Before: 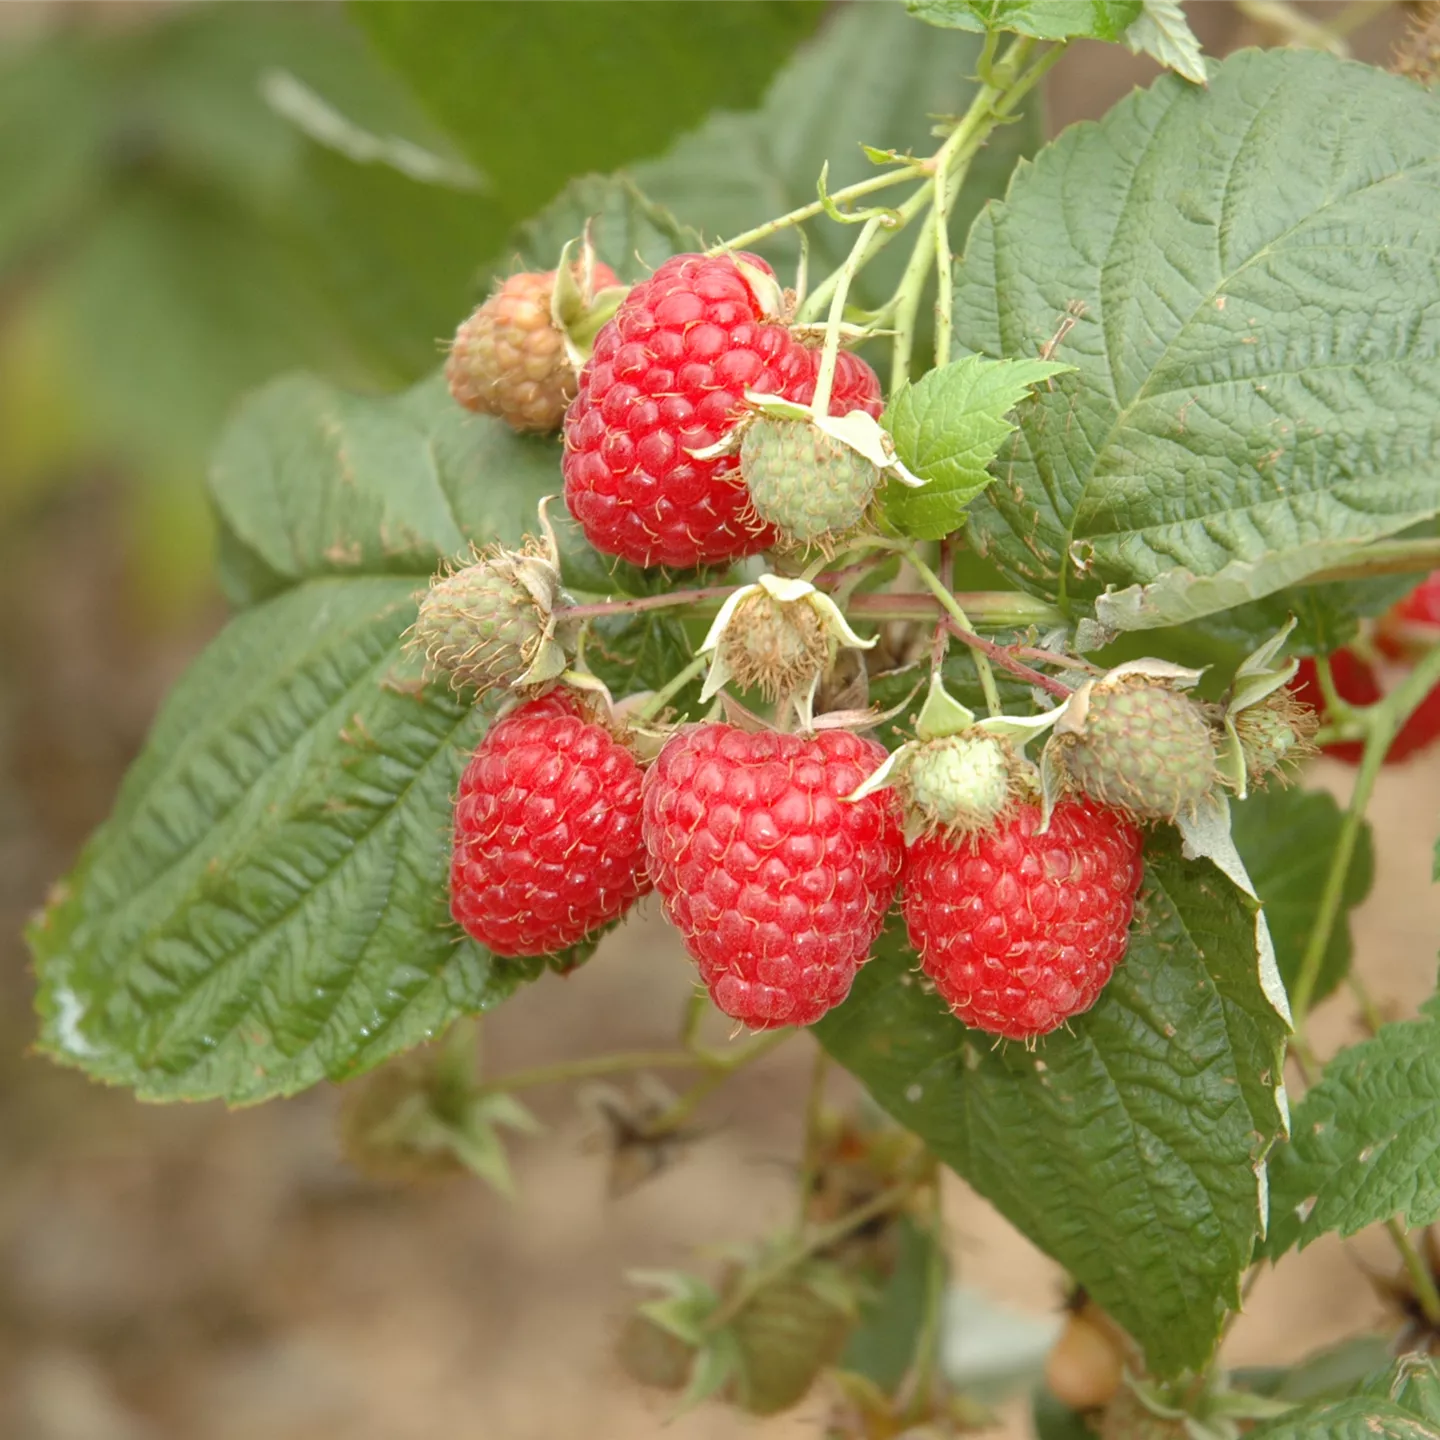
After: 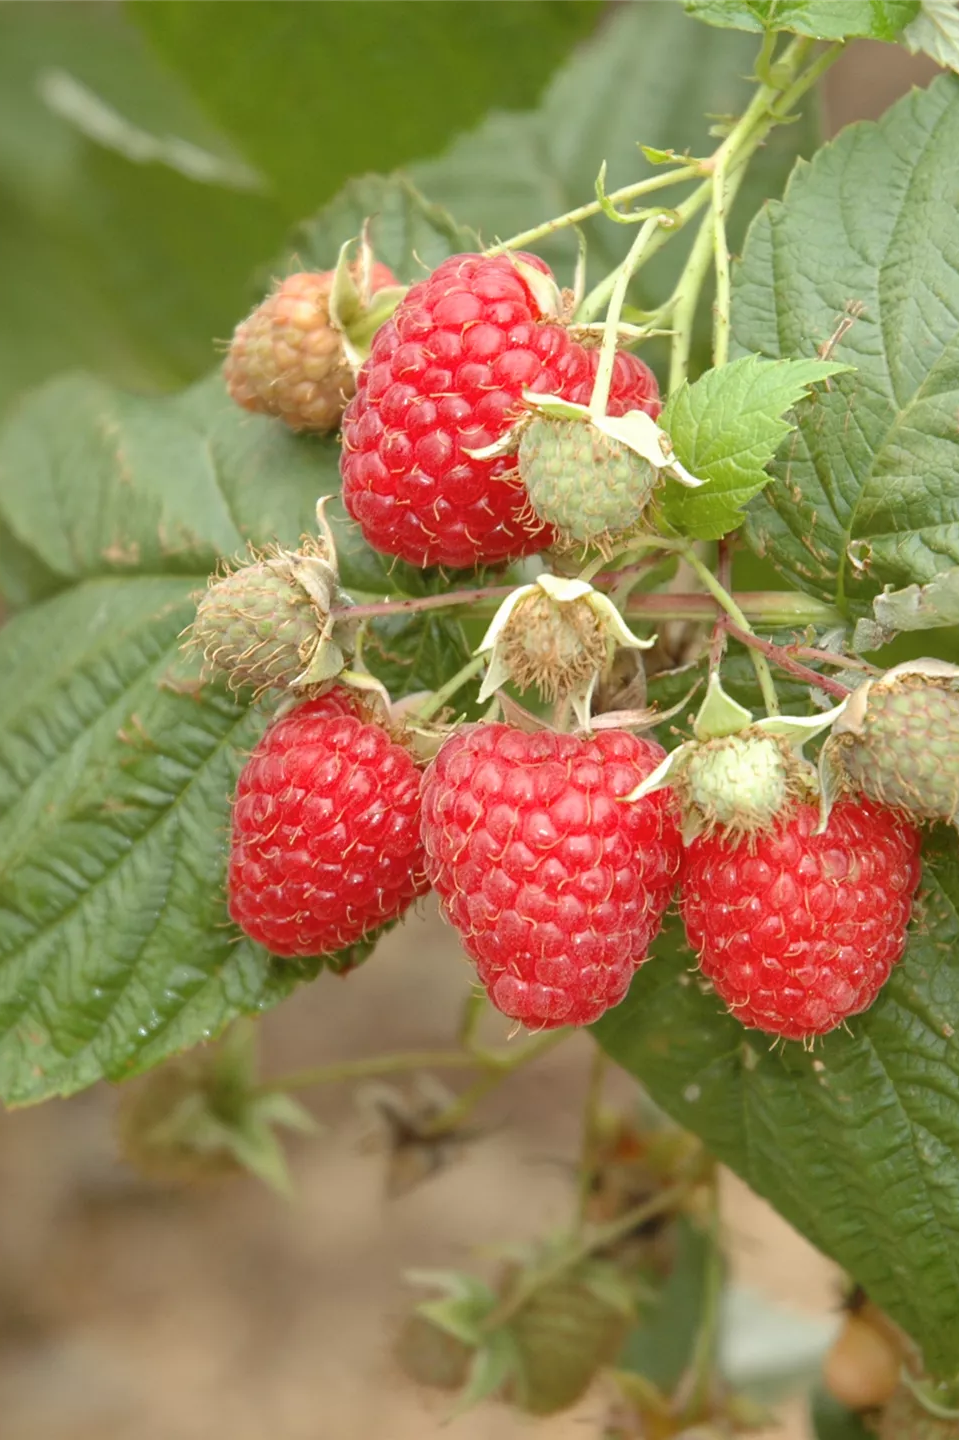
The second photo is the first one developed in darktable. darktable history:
color balance rgb: global vibrance 0.5%
crop: left 15.419%, right 17.914%
